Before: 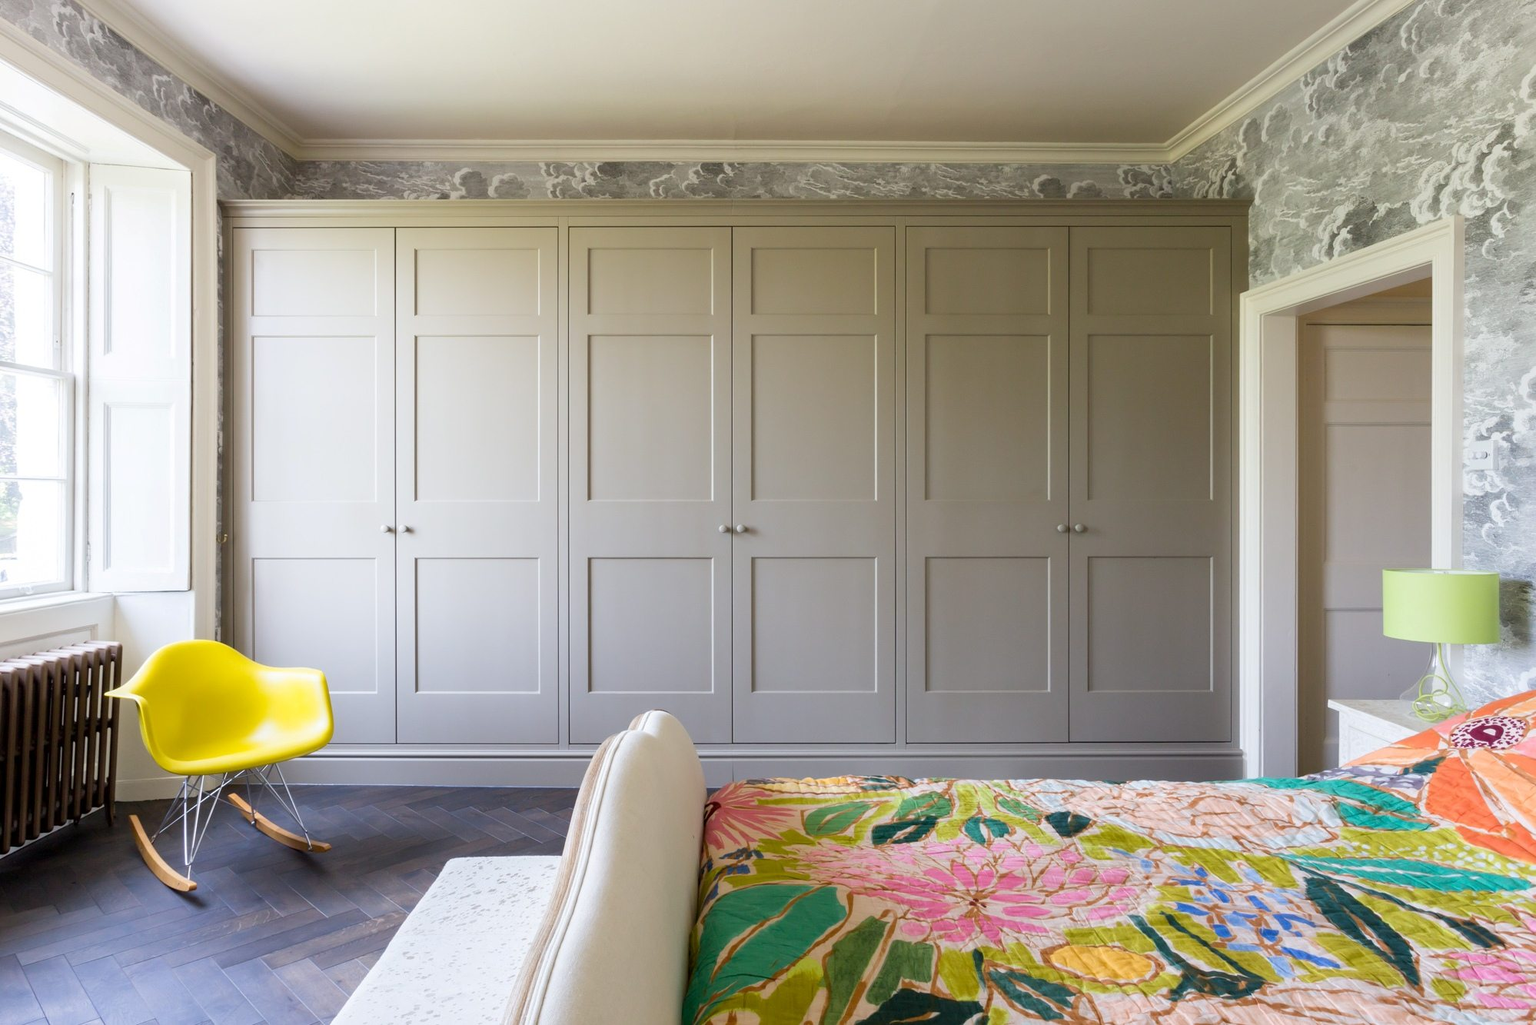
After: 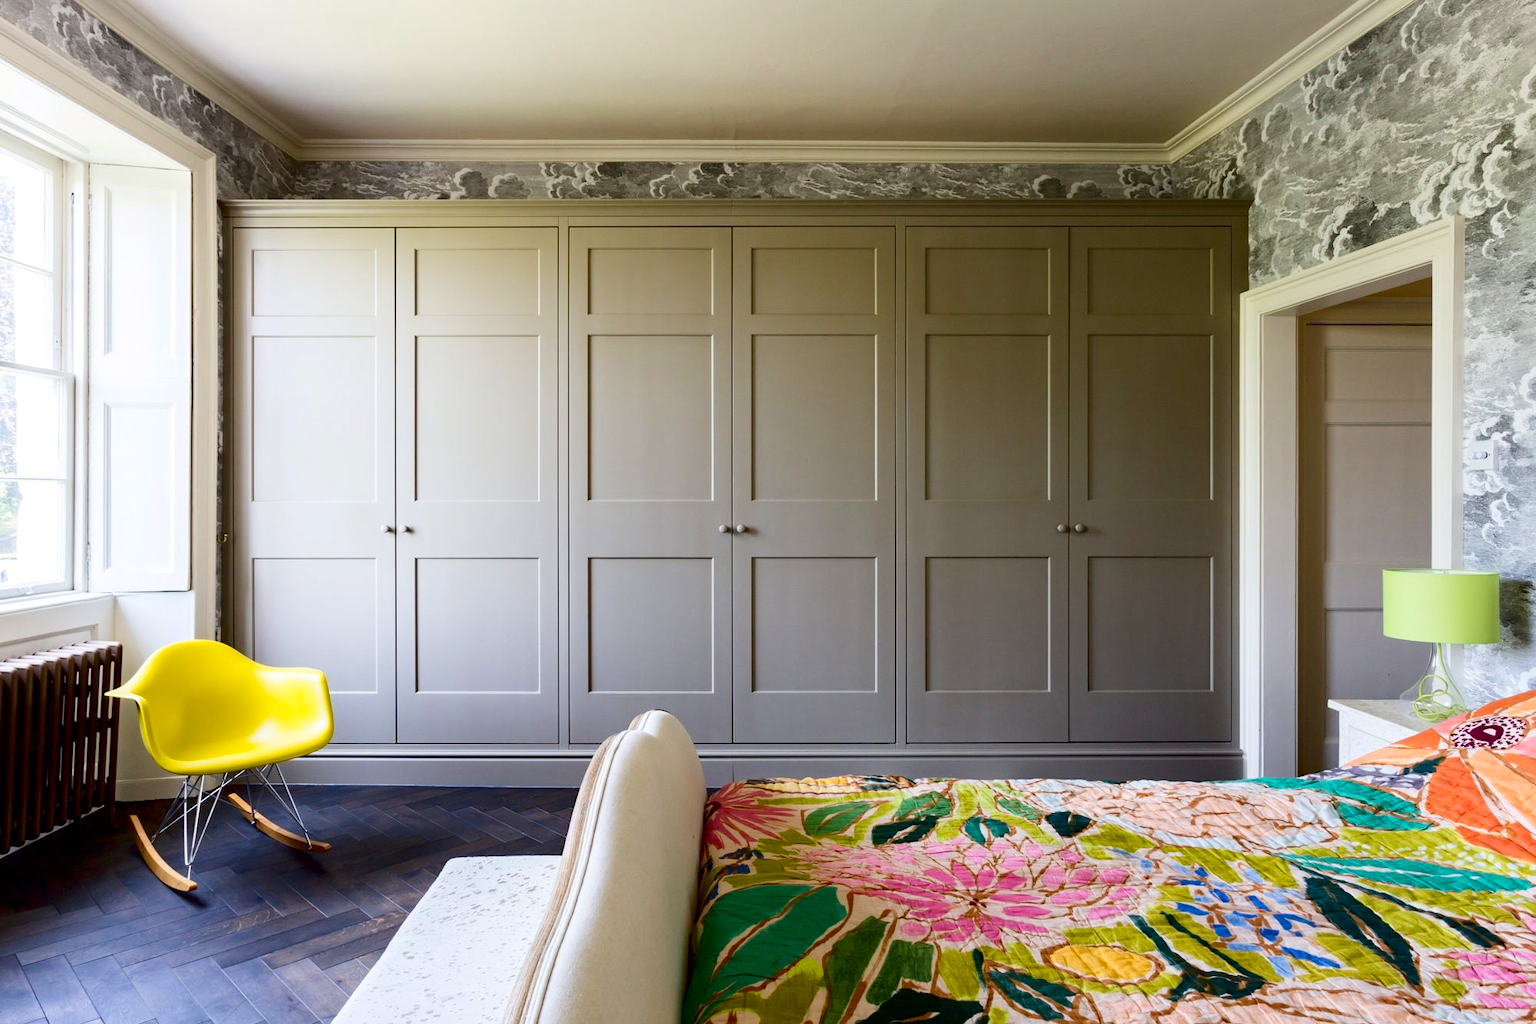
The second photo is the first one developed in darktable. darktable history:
contrast brightness saturation: contrast 0.2, brightness -0.11, saturation 0.1
exposure: black level correction 0.01, exposure 0.011 EV, compensate highlight preservation false
haze removal: compatibility mode true, adaptive false
